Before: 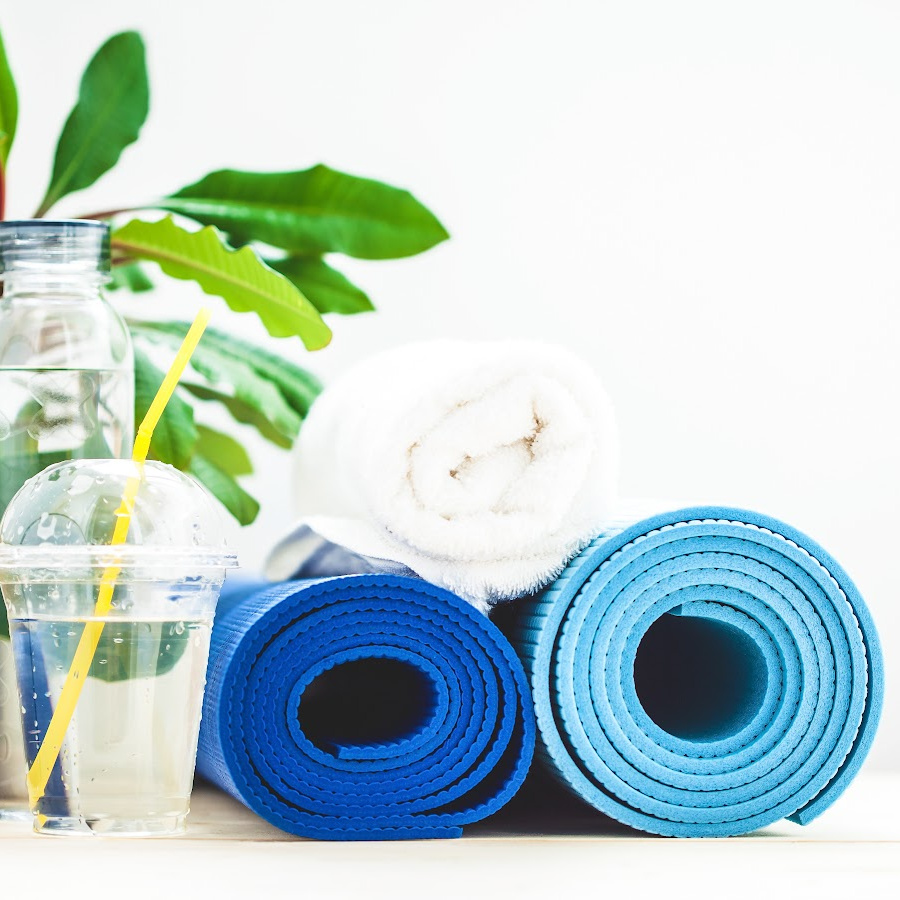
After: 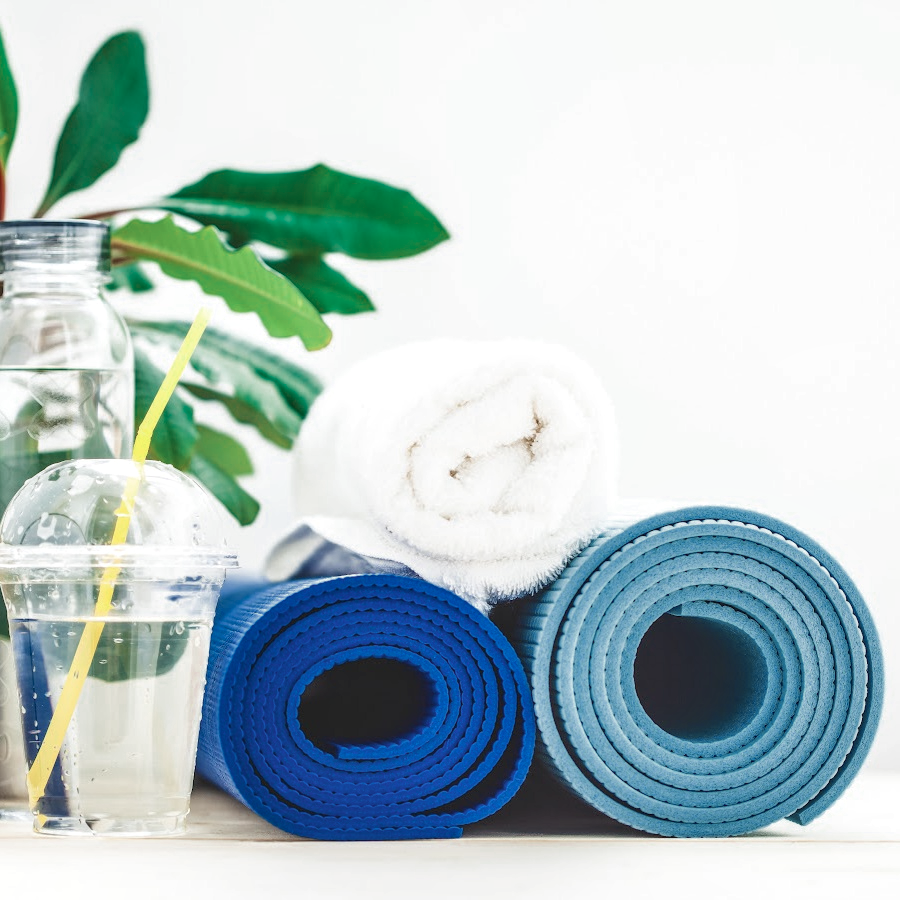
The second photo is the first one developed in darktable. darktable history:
color zones: curves: ch0 [(0, 0.5) (0.125, 0.4) (0.25, 0.5) (0.375, 0.4) (0.5, 0.4) (0.625, 0.35) (0.75, 0.35) (0.875, 0.5)]; ch1 [(0, 0.35) (0.125, 0.45) (0.25, 0.35) (0.375, 0.35) (0.5, 0.35) (0.625, 0.35) (0.75, 0.45) (0.875, 0.35)]; ch2 [(0, 0.6) (0.125, 0.5) (0.25, 0.5) (0.375, 0.6) (0.5, 0.6) (0.625, 0.5) (0.75, 0.5) (0.875, 0.5)]
local contrast: on, module defaults
